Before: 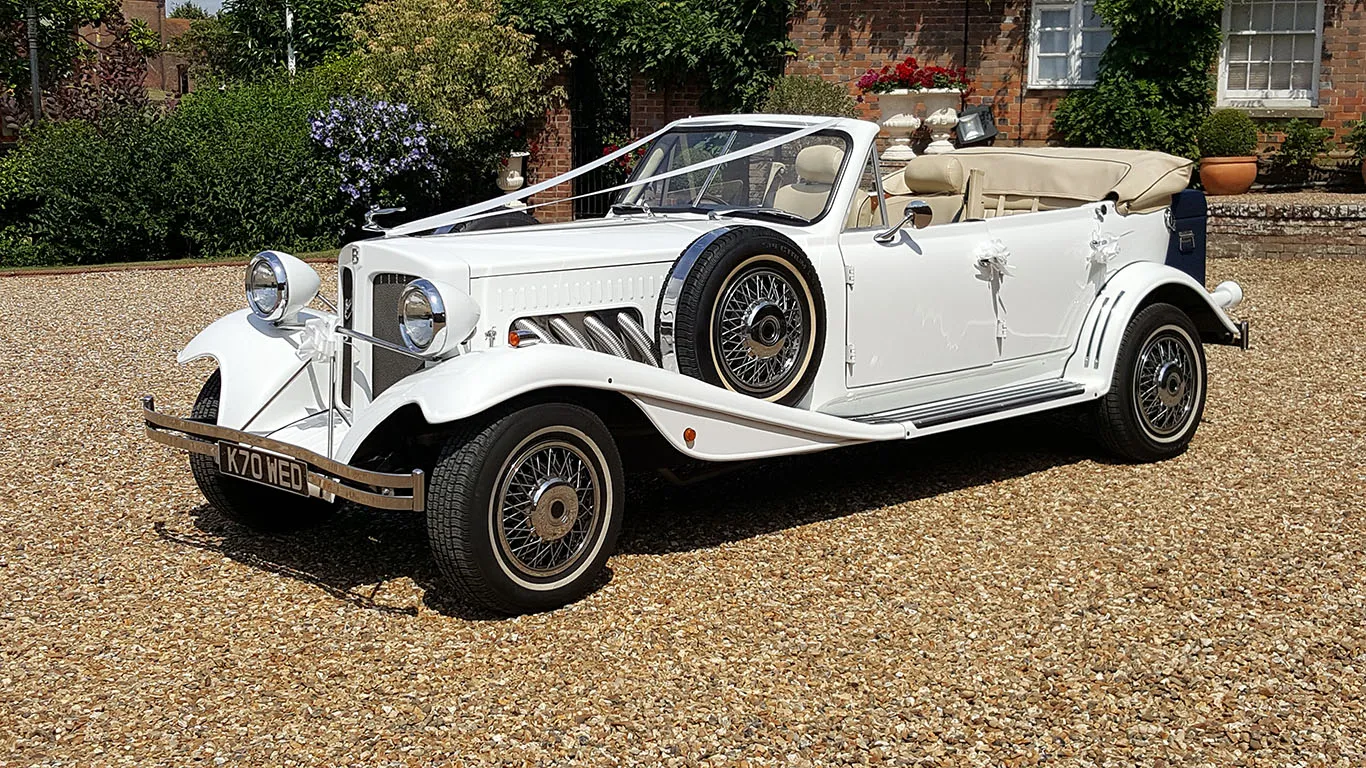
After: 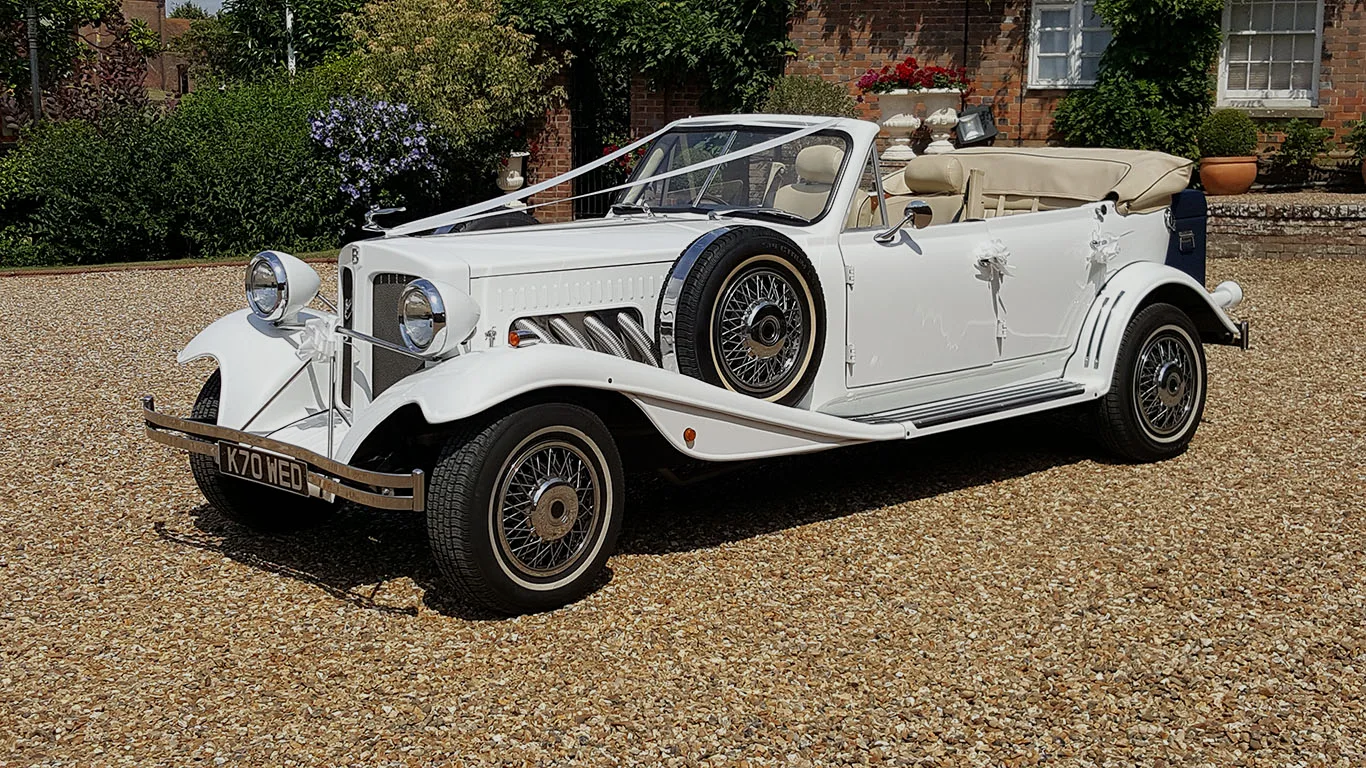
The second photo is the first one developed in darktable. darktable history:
exposure: exposure -0.415 EV, compensate highlight preservation false
